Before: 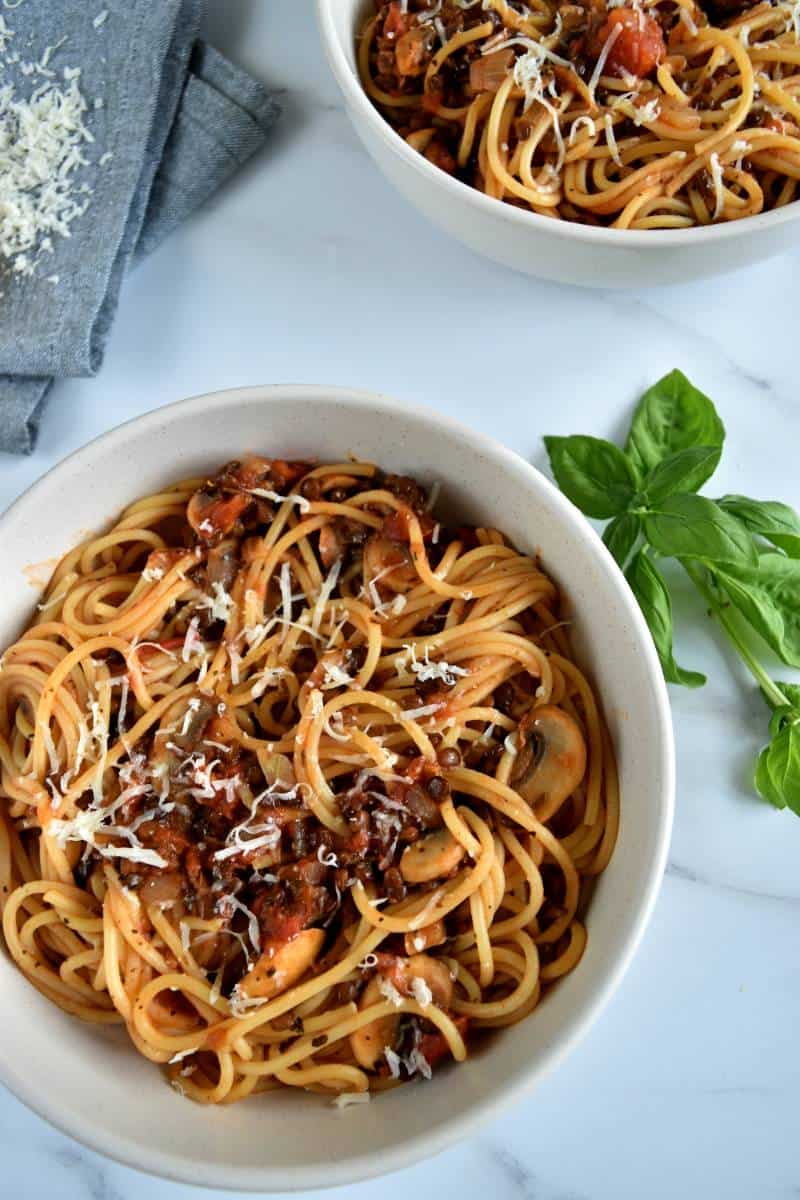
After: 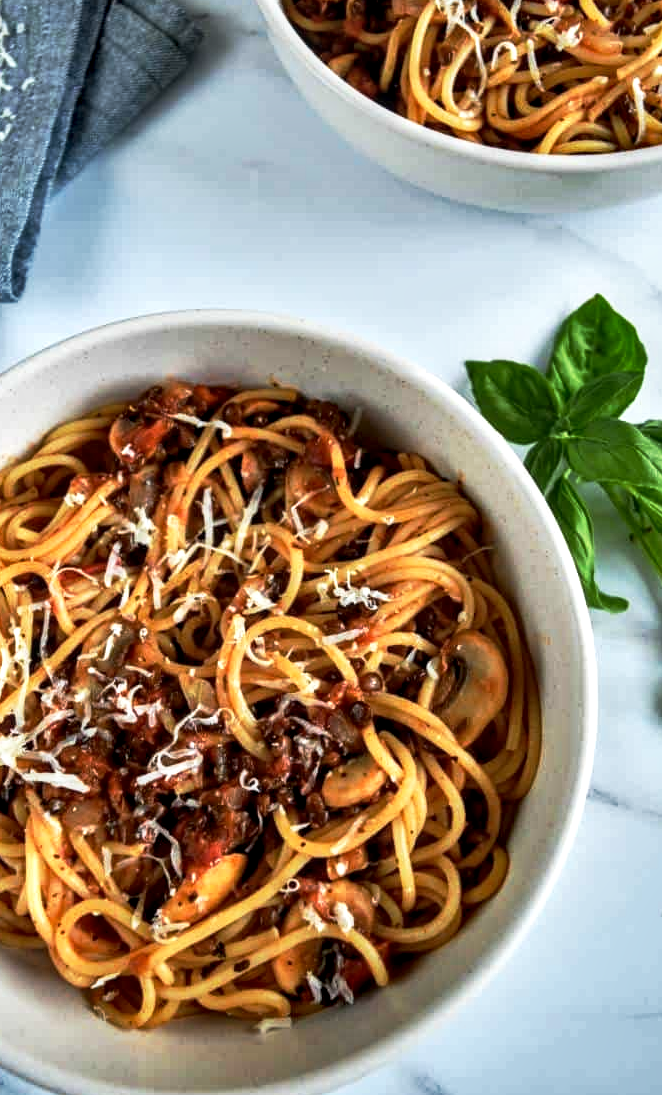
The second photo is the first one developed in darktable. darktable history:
local contrast: detail 144%
crop: left 9.809%, top 6.321%, right 7.324%, bottom 2.422%
shadows and highlights: radius 106.74, shadows 23.88, highlights -58.06, low approximation 0.01, soften with gaussian
base curve: curves: ch0 [(0, 0) (0.257, 0.25) (0.482, 0.586) (0.757, 0.871) (1, 1)], preserve colors none
